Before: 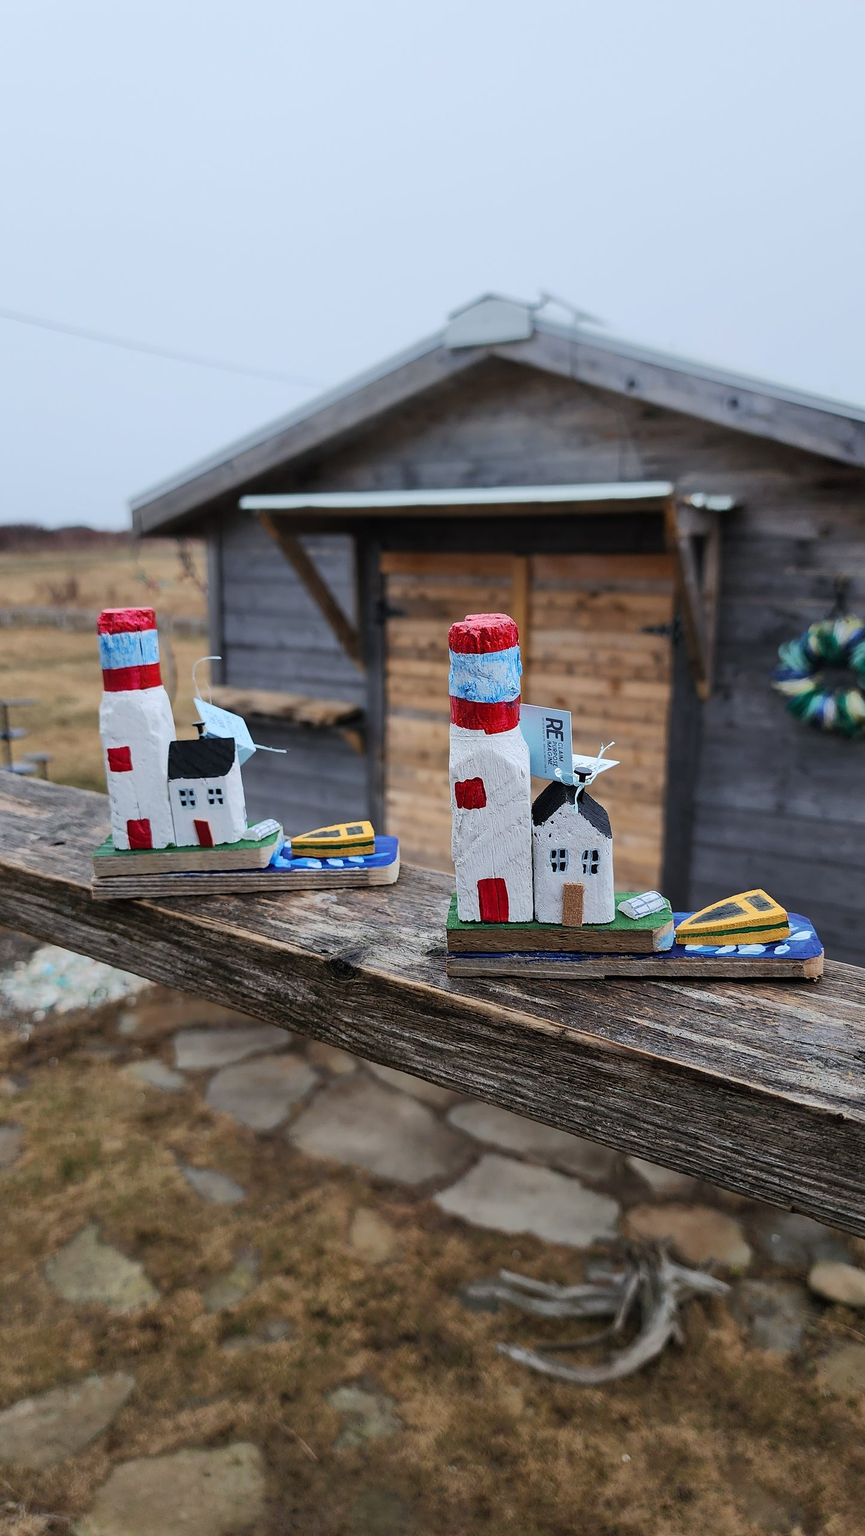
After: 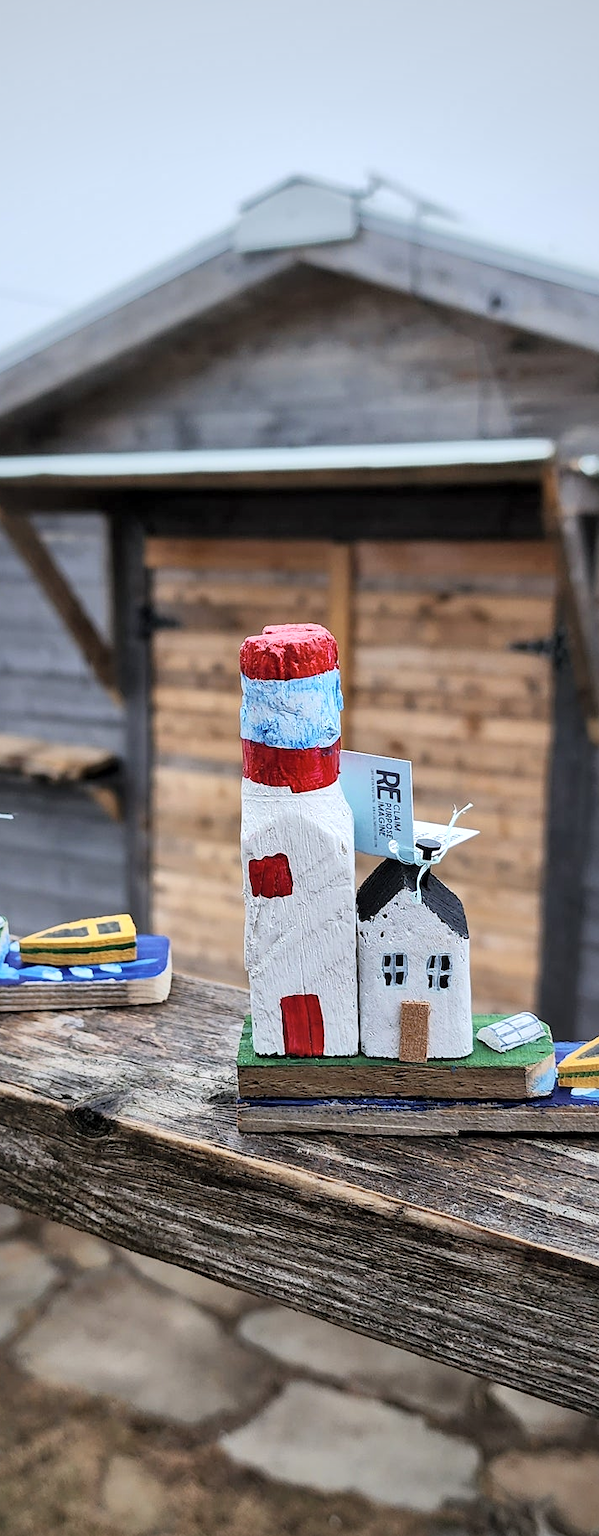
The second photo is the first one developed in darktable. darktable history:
local contrast: mode bilateral grid, contrast 25, coarseness 60, detail 151%, midtone range 0.2
contrast brightness saturation: brightness 0.15
vignetting: fall-off radius 60.92%
crop: left 32.075%, top 10.976%, right 18.355%, bottom 17.596%
